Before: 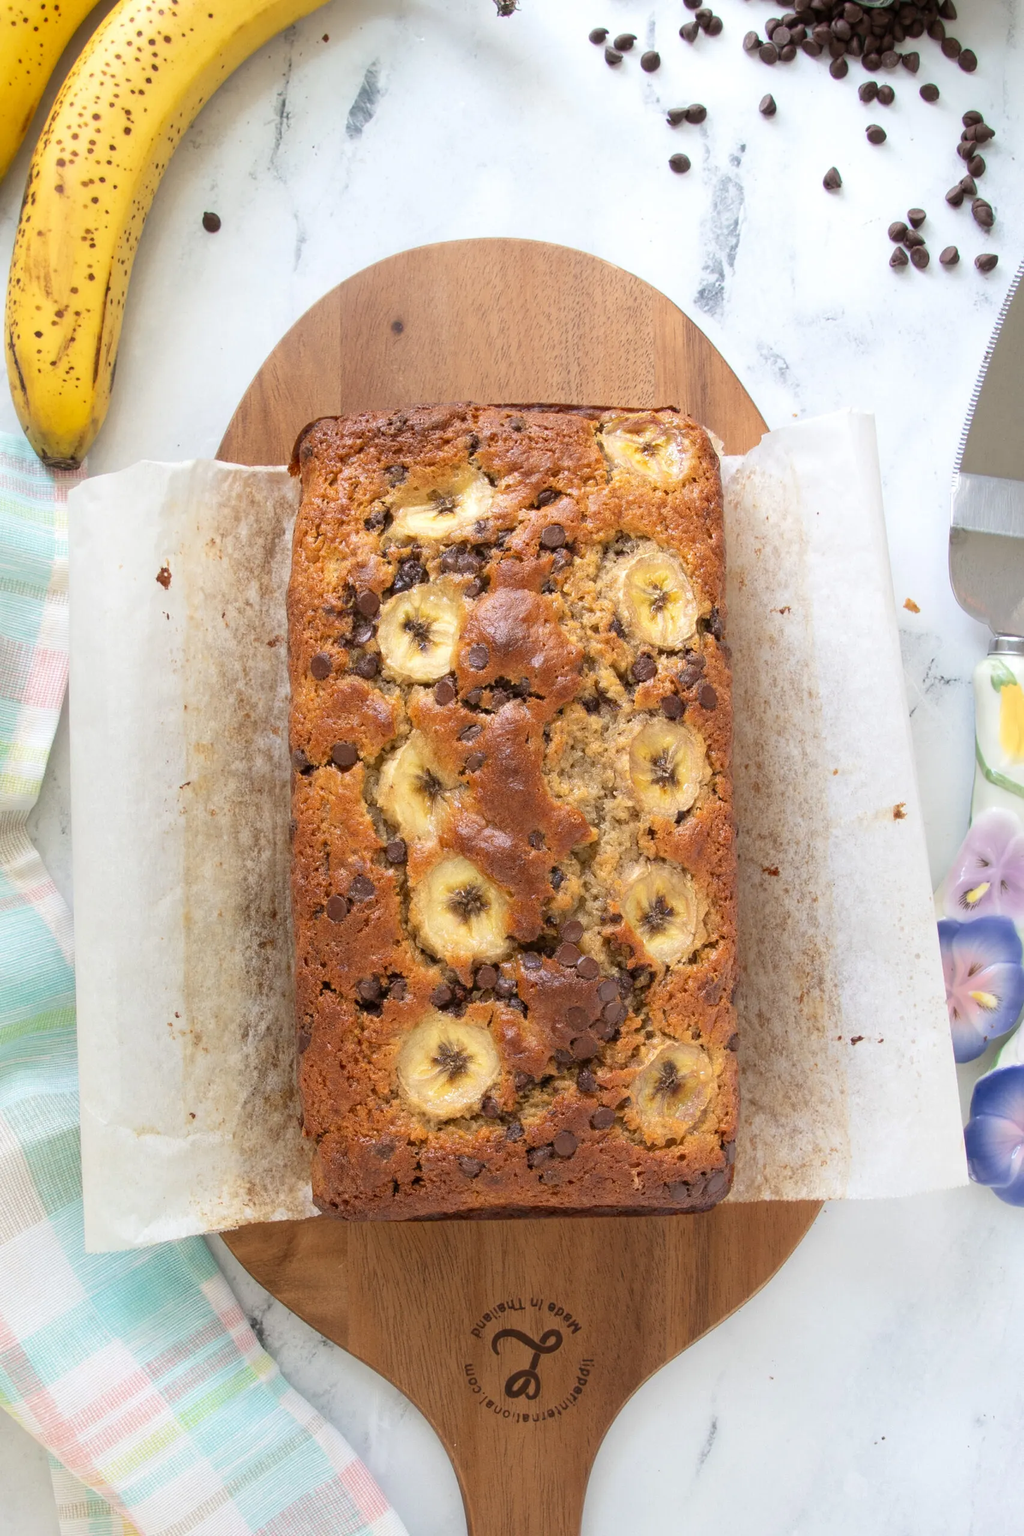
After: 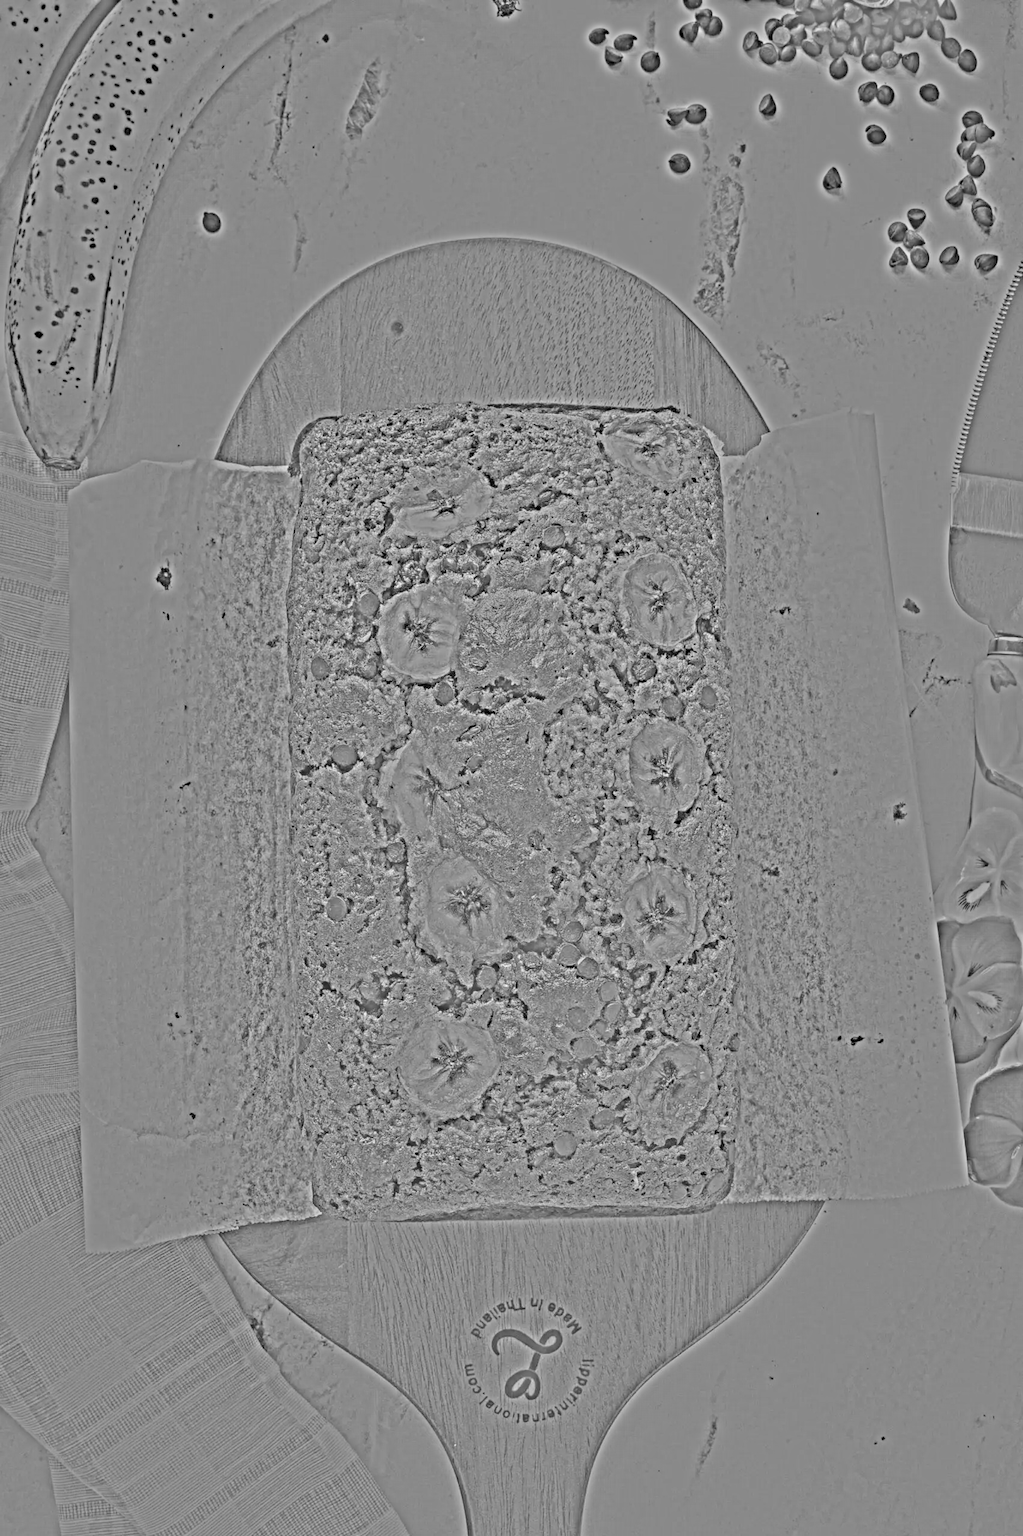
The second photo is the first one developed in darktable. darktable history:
shadows and highlights: shadows 25, highlights -48, soften with gaussian
filmic rgb: black relative exposure -3.21 EV, white relative exposure 7.02 EV, hardness 1.46, contrast 1.35
levels: levels [0, 0.43, 0.859]
highpass: sharpness 25.84%, contrast boost 14.94%
local contrast: highlights 12%, shadows 38%, detail 183%, midtone range 0.471
